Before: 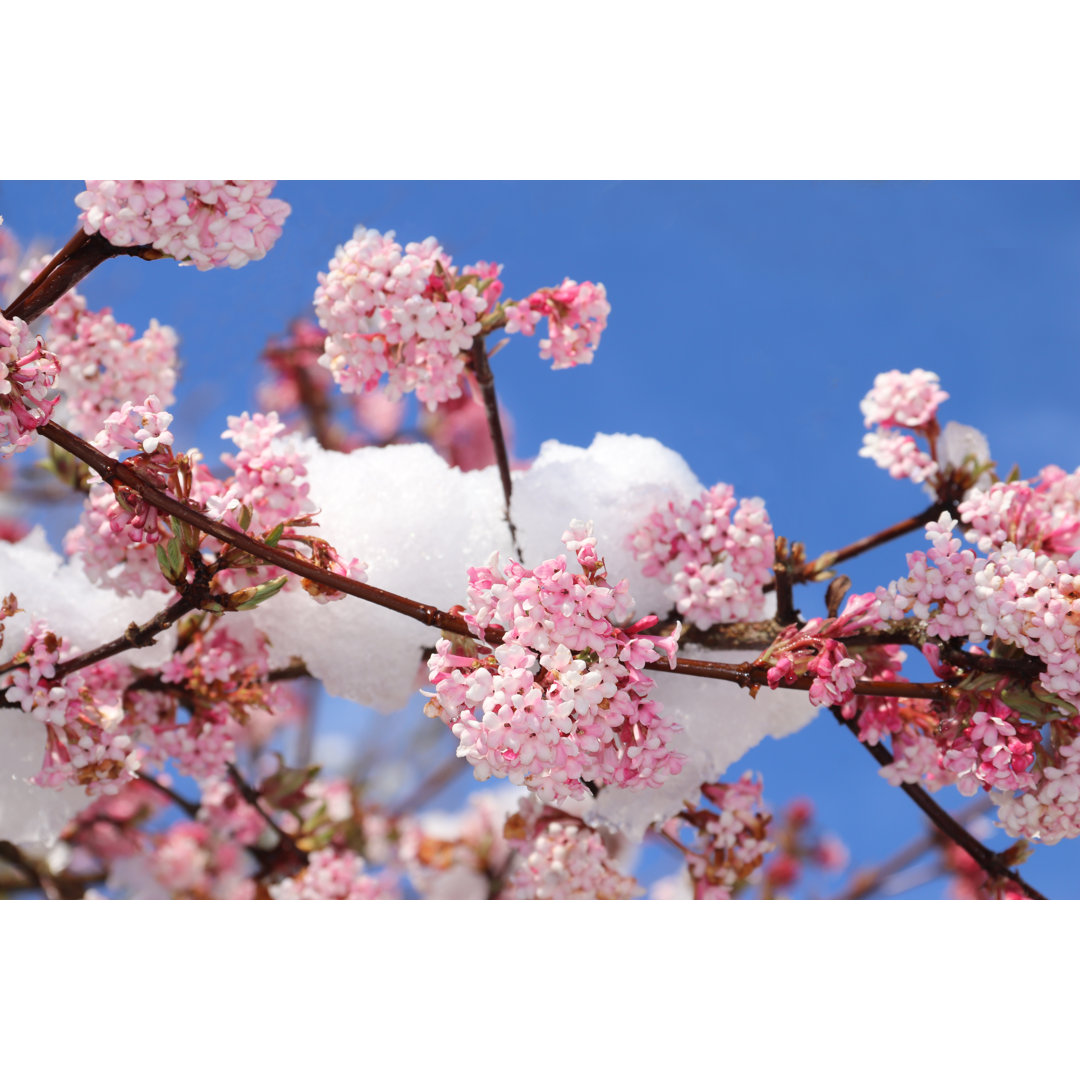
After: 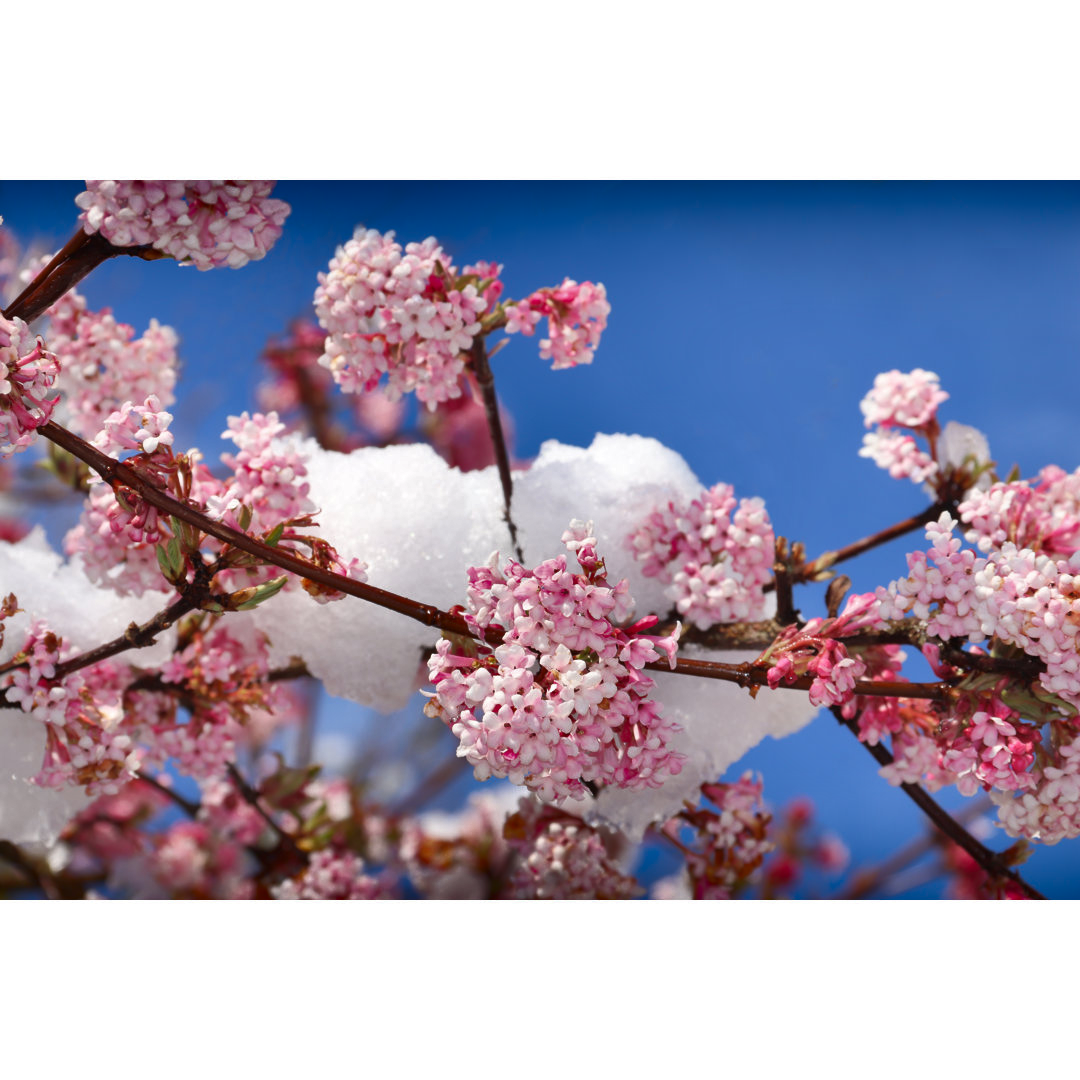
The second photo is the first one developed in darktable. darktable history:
shadows and highlights: shadows 21.02, highlights -82.85, soften with gaussian
